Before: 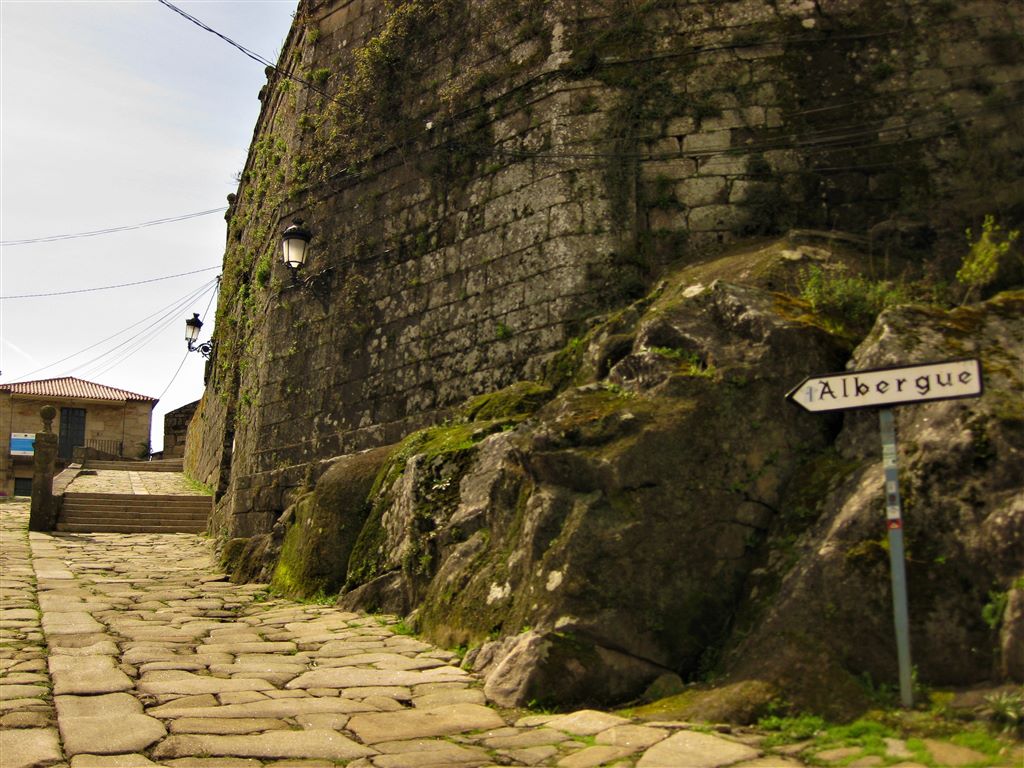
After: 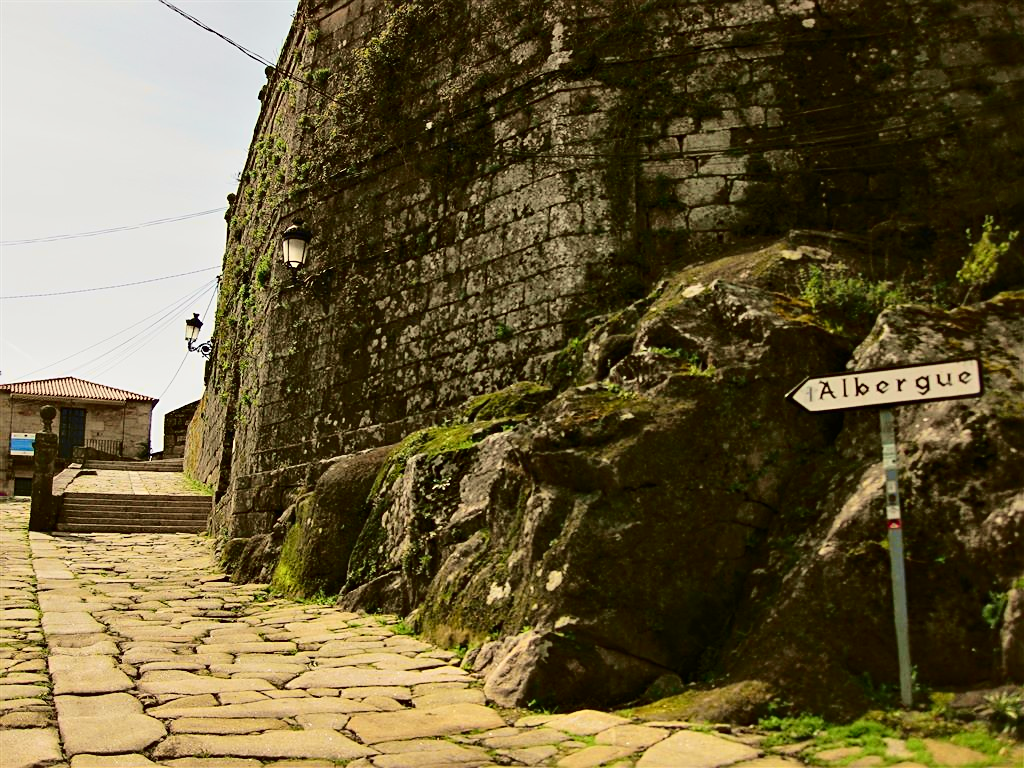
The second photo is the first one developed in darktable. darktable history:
sharpen: on, module defaults
tone curve: curves: ch0 [(0, 0.006) (0.184, 0.117) (0.405, 0.46) (0.456, 0.528) (0.634, 0.728) (0.877, 0.89) (0.984, 0.935)]; ch1 [(0, 0) (0.443, 0.43) (0.492, 0.489) (0.566, 0.579) (0.595, 0.625) (0.608, 0.667) (0.65, 0.729) (1, 1)]; ch2 [(0, 0) (0.33, 0.301) (0.421, 0.443) (0.447, 0.489) (0.492, 0.498) (0.537, 0.583) (0.586, 0.591) (0.663, 0.686) (1, 1)], color space Lab, independent channels, preserve colors none
